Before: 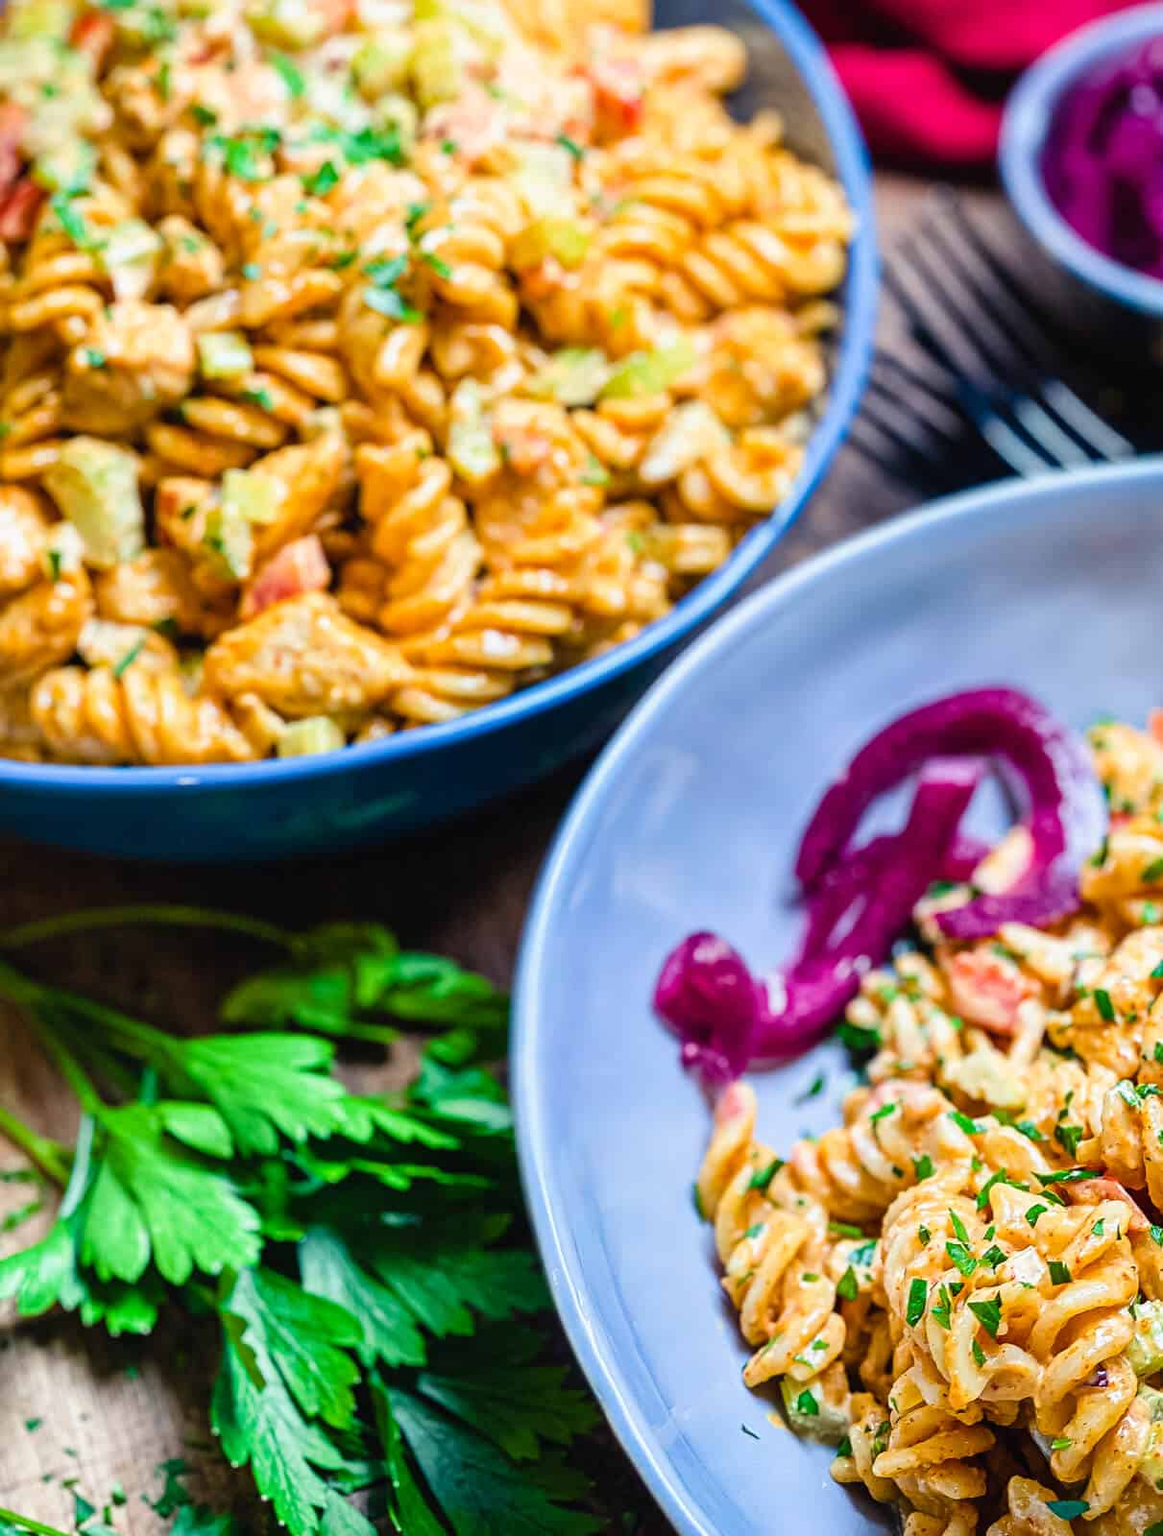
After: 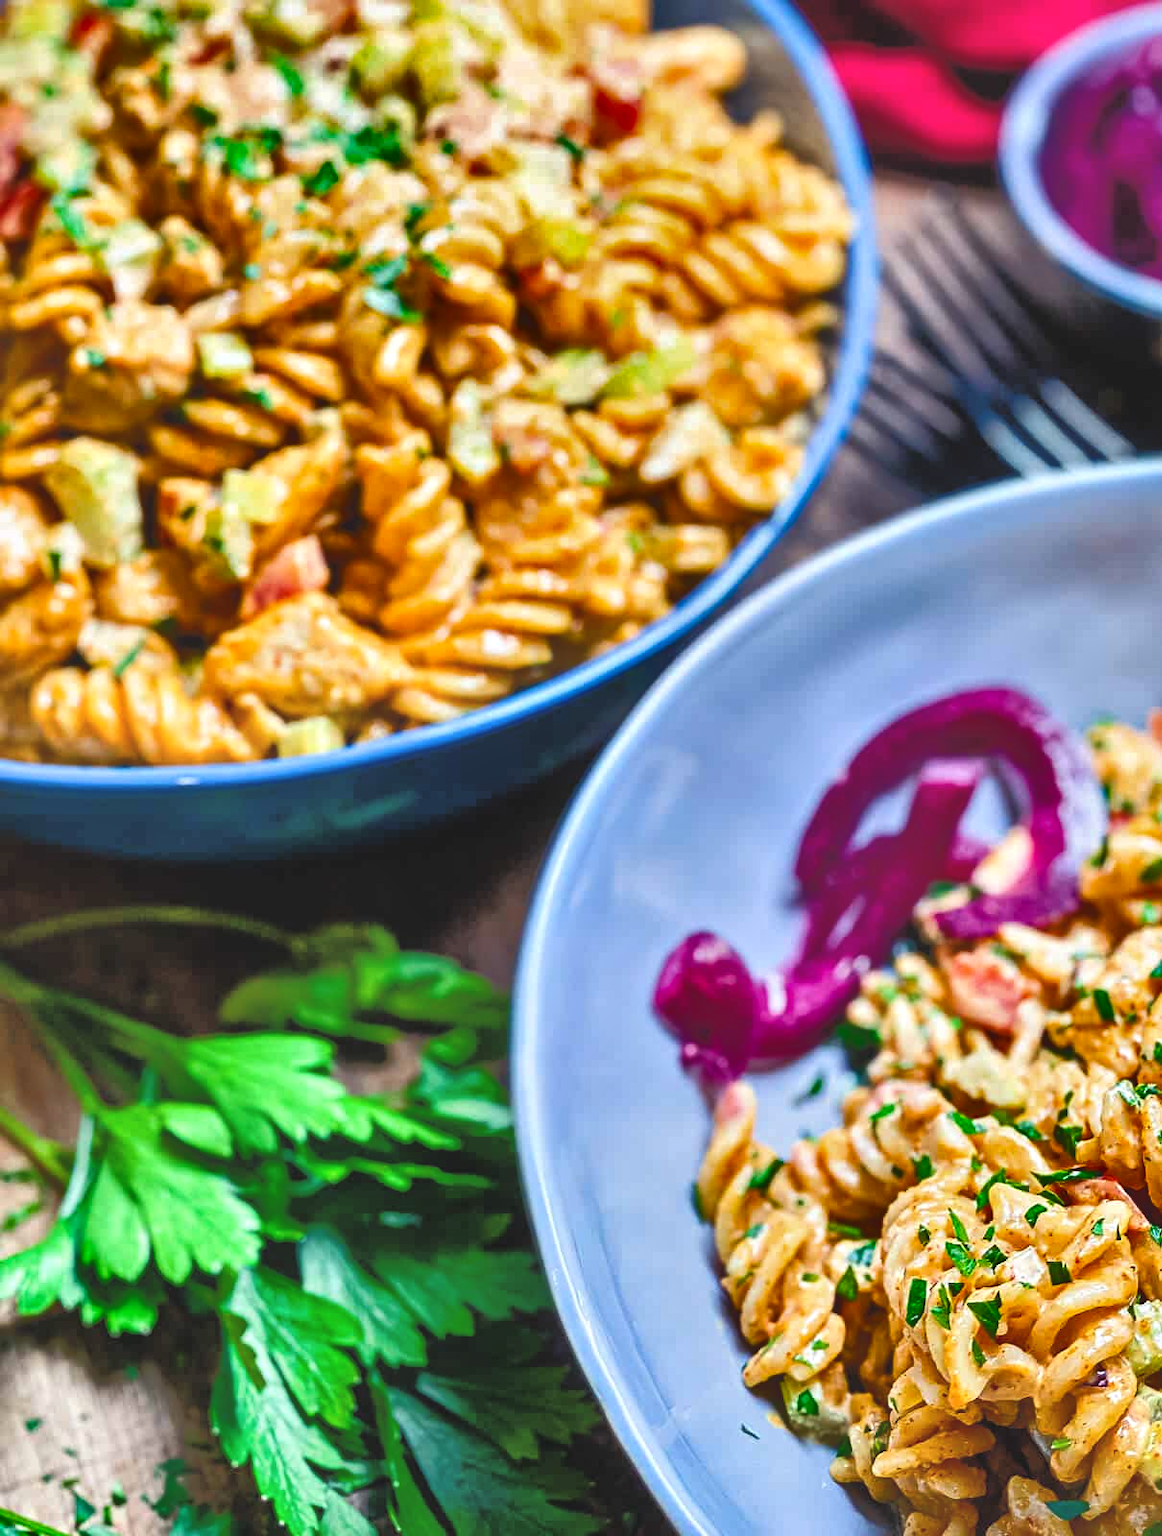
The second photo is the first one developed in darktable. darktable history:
shadows and highlights: white point adjustment 0.1, highlights -70, soften with gaussian
tone equalizer: -8 EV -0.528 EV, -7 EV -0.319 EV, -6 EV -0.083 EV, -5 EV 0.413 EV, -4 EV 0.985 EV, -3 EV 0.791 EV, -2 EV -0.01 EV, -1 EV 0.14 EV, +0 EV -0.012 EV, smoothing 1
exposure: black level correction -0.008, exposure 0.067 EV, compensate highlight preservation false
